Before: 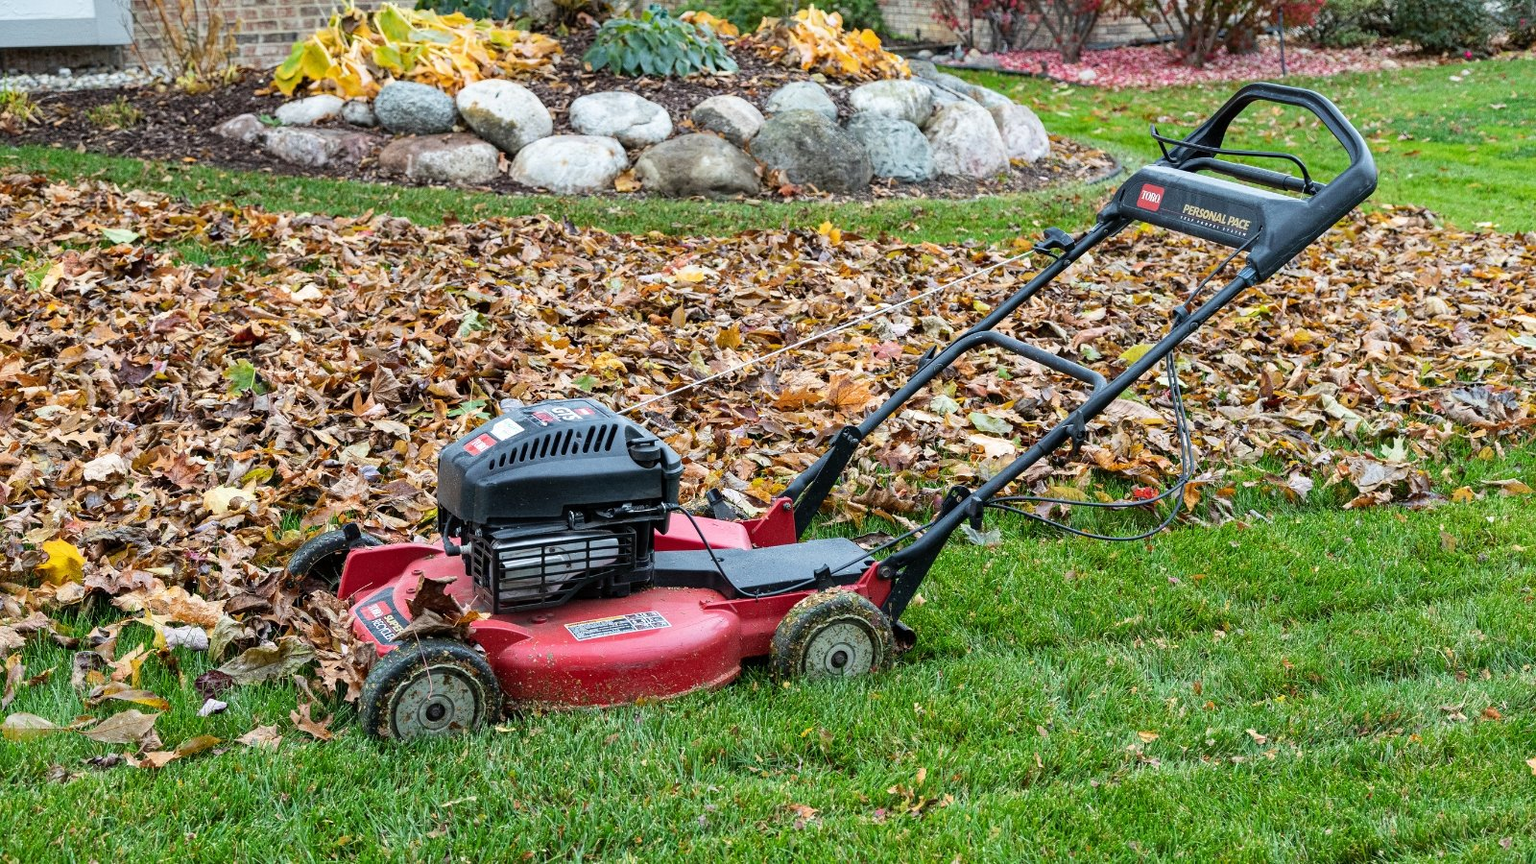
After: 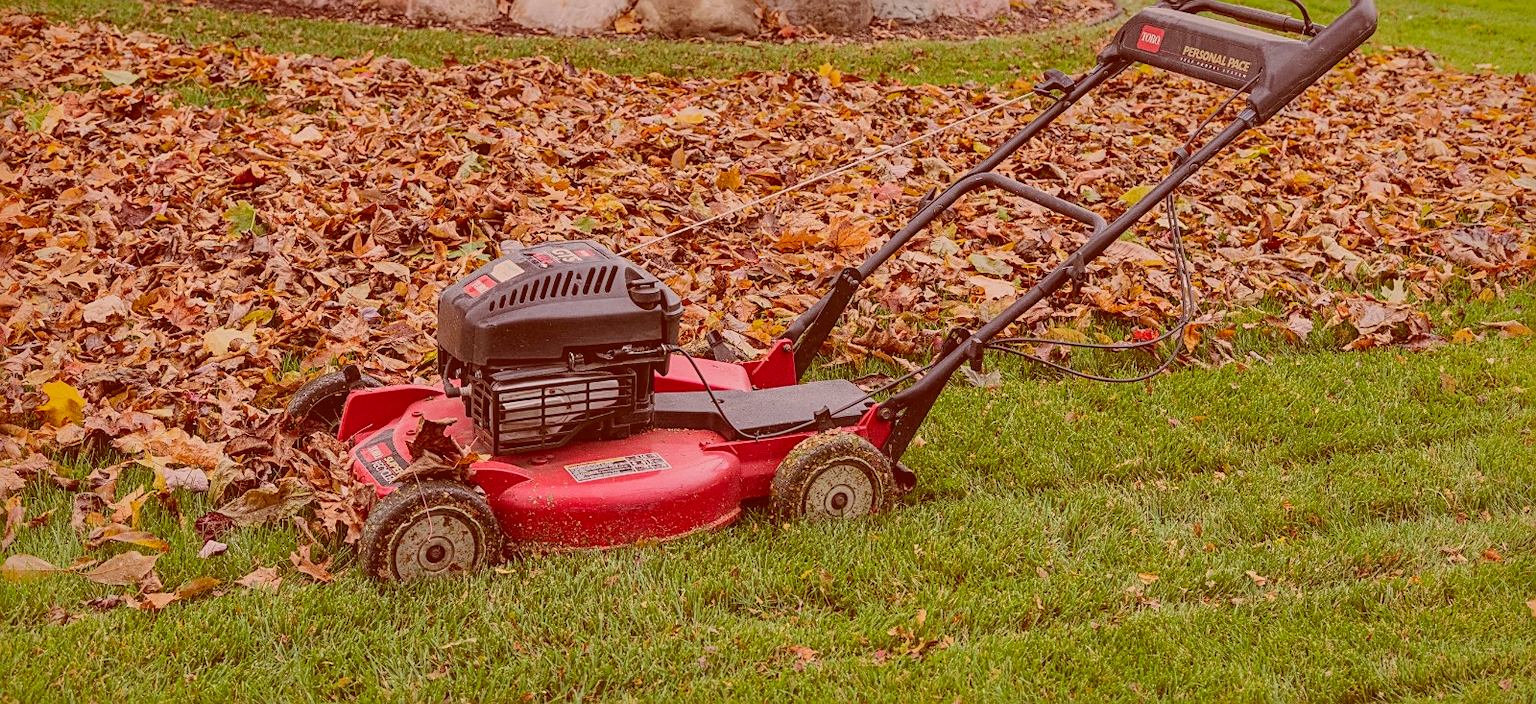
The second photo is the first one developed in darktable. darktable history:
sharpen: radius 1.934
shadows and highlights: shadows 25.82, highlights -71.4
contrast brightness saturation: contrast -0.294
crop and rotate: top 18.405%
local contrast: on, module defaults
color correction: highlights a* 9.05, highlights b* 8.93, shadows a* 39.58, shadows b* 39.47, saturation 0.824
